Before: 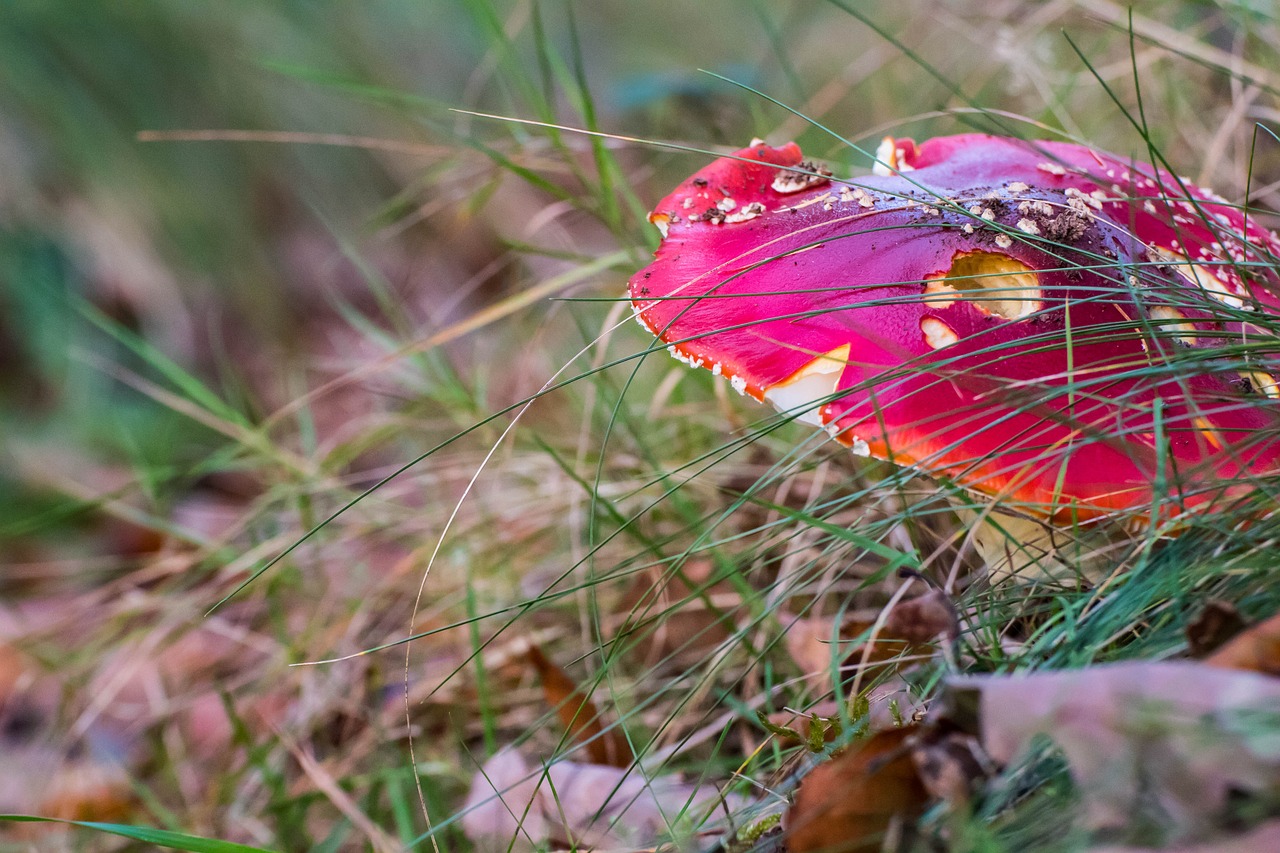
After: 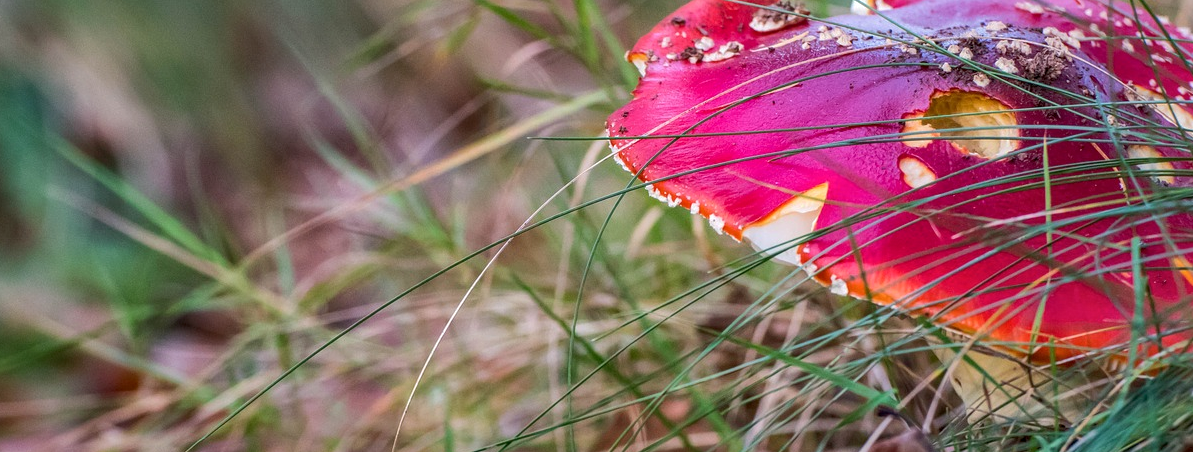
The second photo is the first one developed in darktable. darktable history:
local contrast: on, module defaults
crop: left 1.748%, top 18.892%, right 5.011%, bottom 28.038%
shadows and highlights: highlights color adjustment 32.29%
